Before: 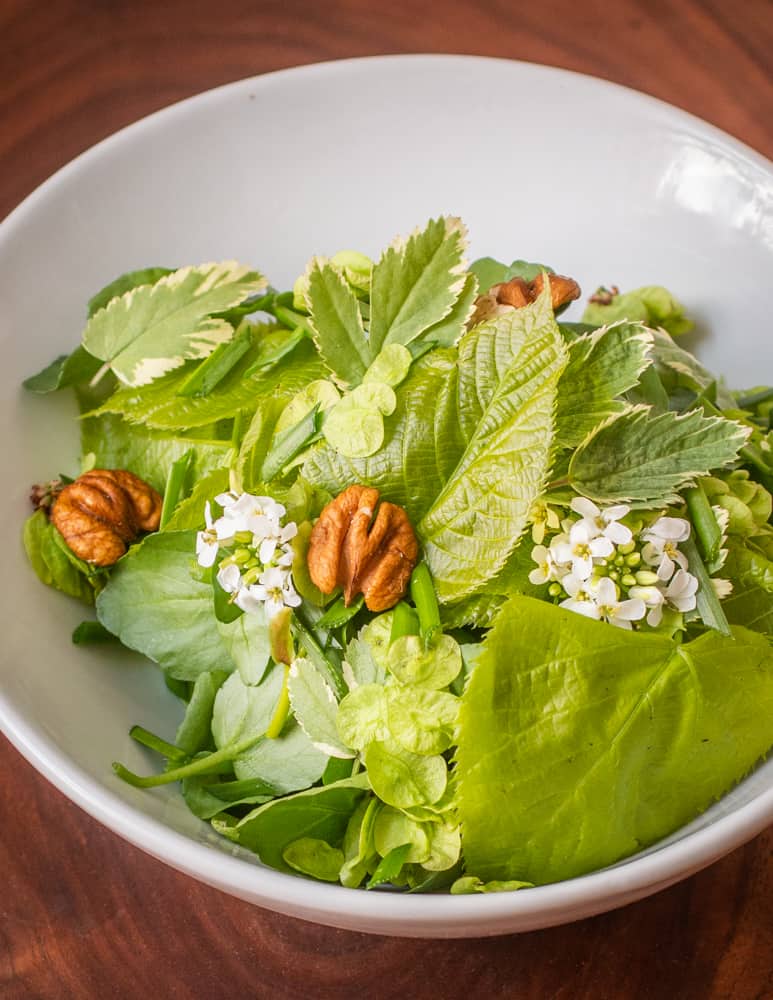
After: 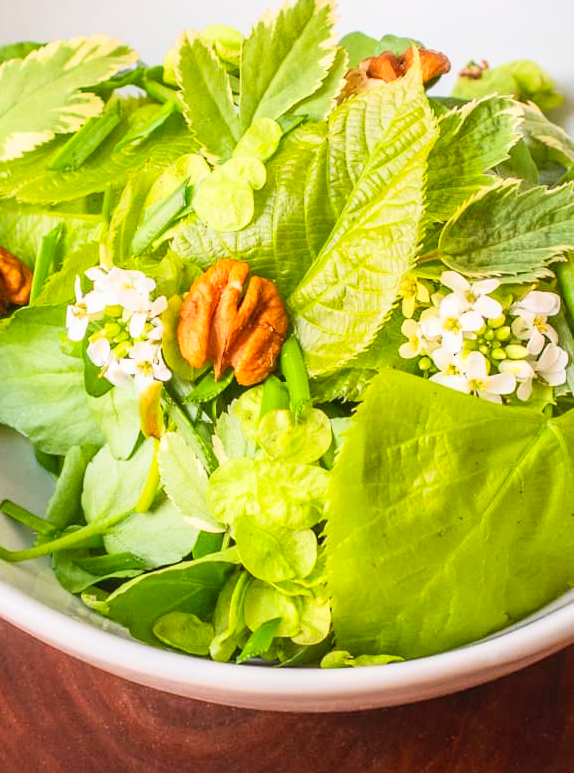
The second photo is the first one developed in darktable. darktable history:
crop: left 16.884%, top 22.62%, right 8.819%
contrast brightness saturation: contrast 0.237, brightness 0.254, saturation 0.394
